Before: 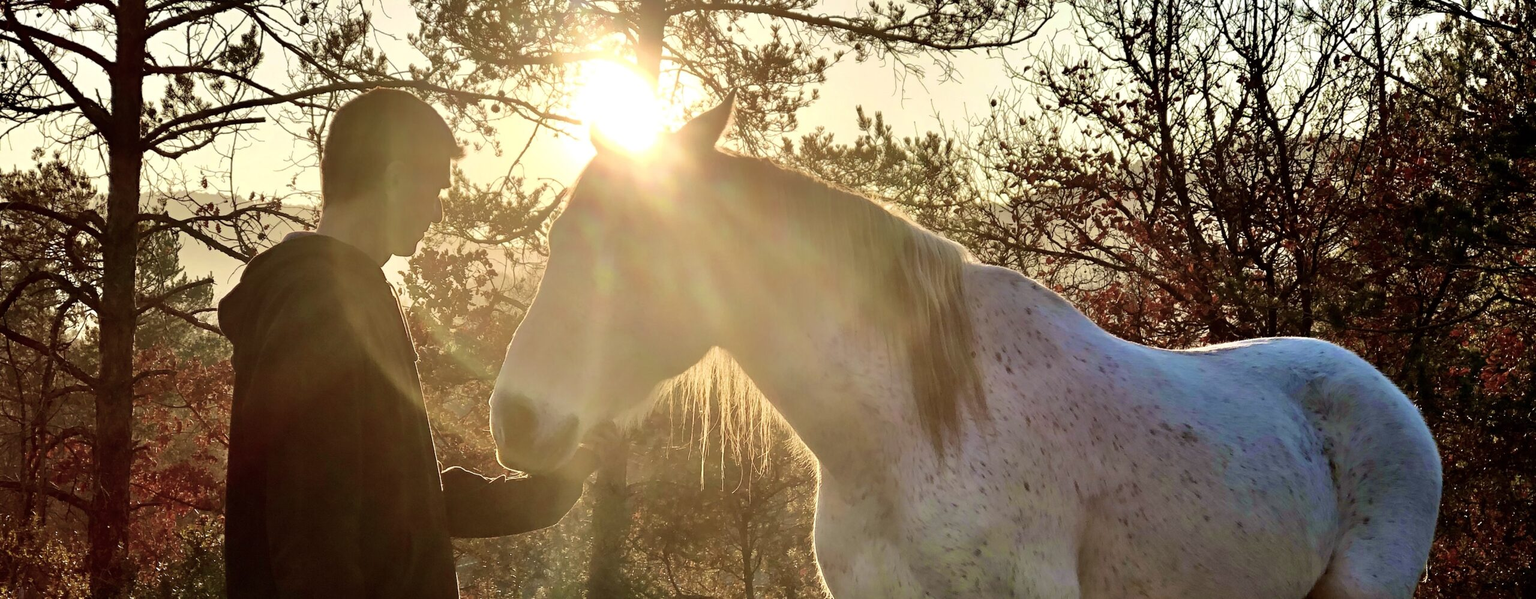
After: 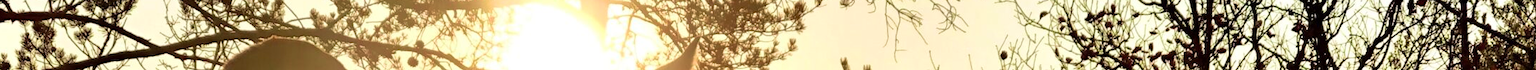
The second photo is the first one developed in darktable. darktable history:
crop and rotate: left 9.644%, top 9.491%, right 6.021%, bottom 80.509%
velvia: on, module defaults
